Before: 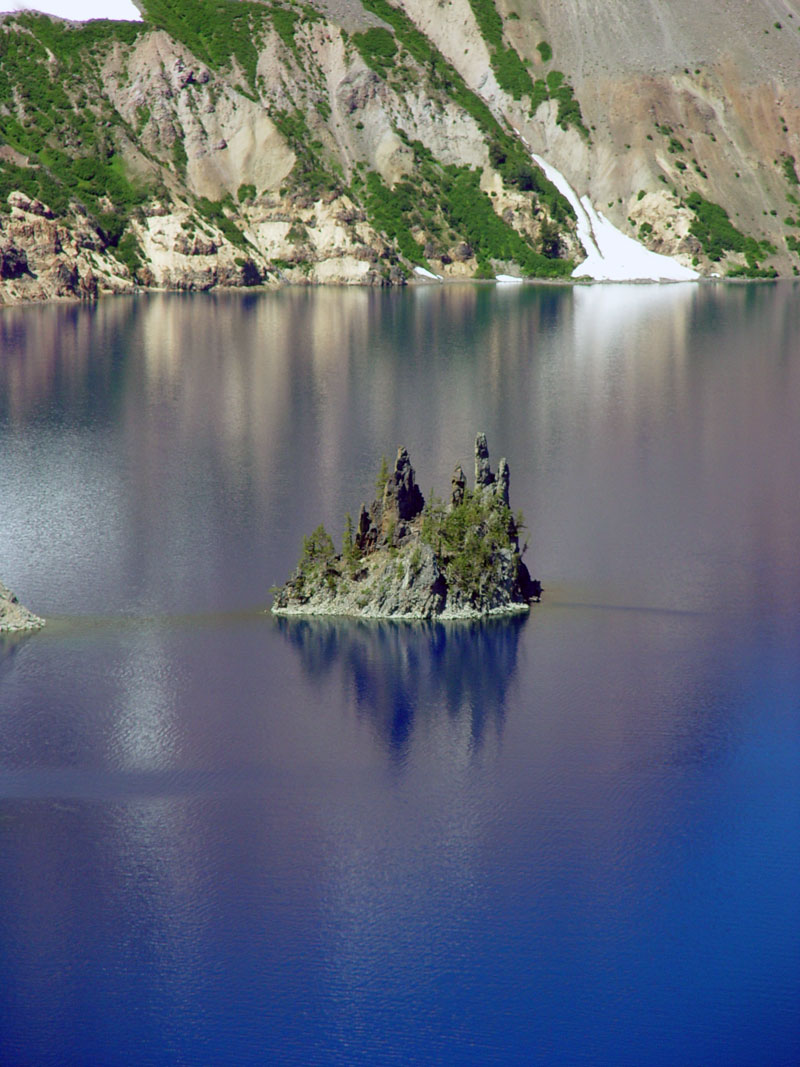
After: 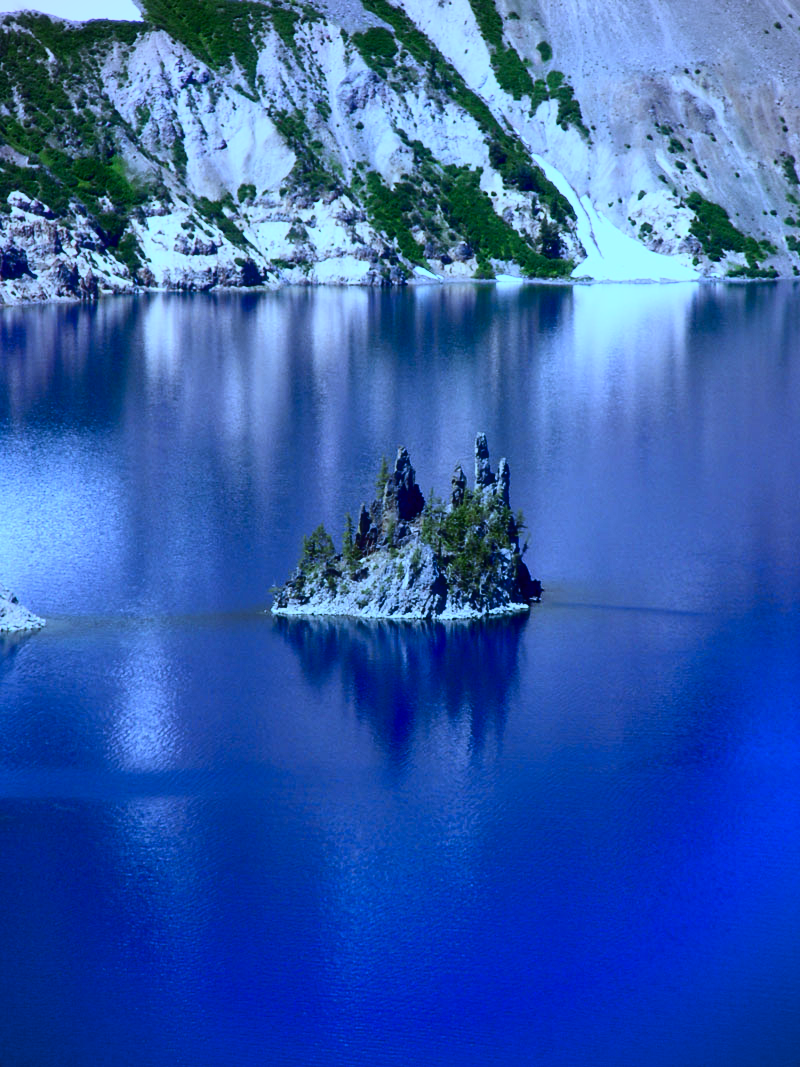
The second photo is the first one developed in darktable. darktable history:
white balance: red 0.766, blue 1.537
vignetting: fall-off start 91.19%
haze removal: strength -0.09, adaptive false
contrast brightness saturation: contrast 0.32, brightness -0.08, saturation 0.17
